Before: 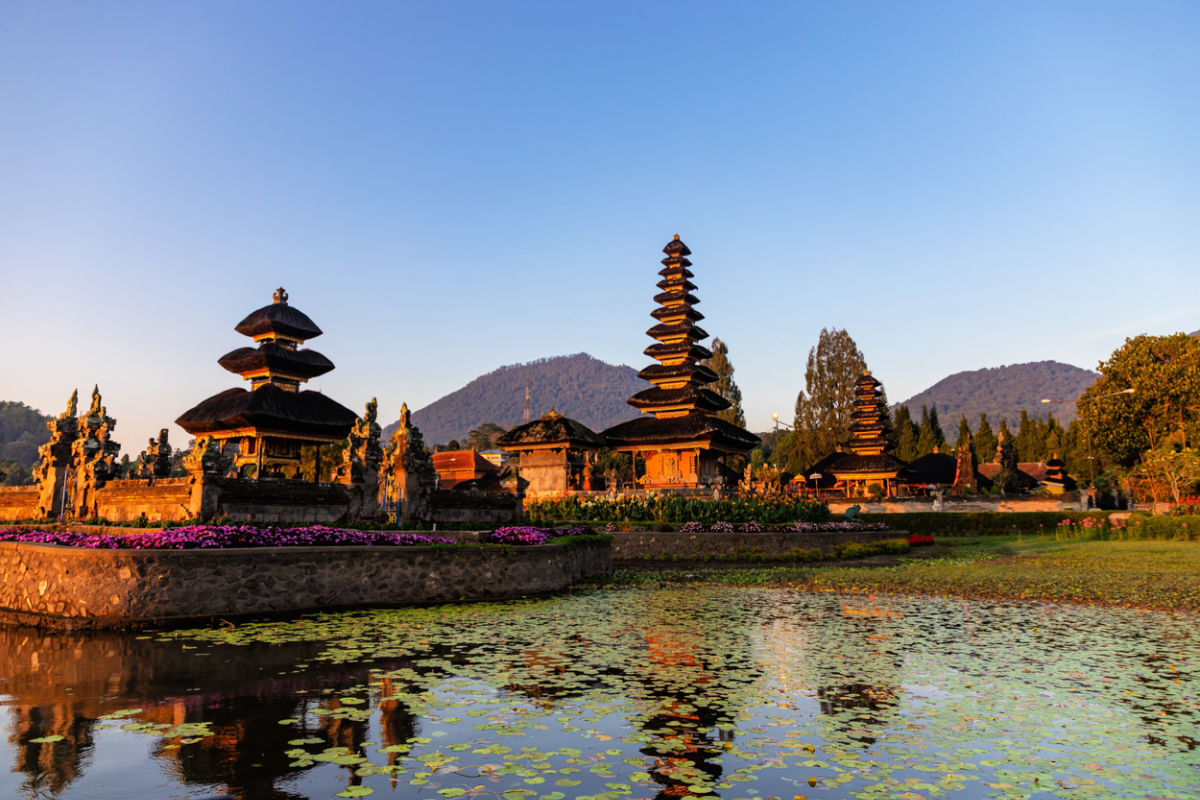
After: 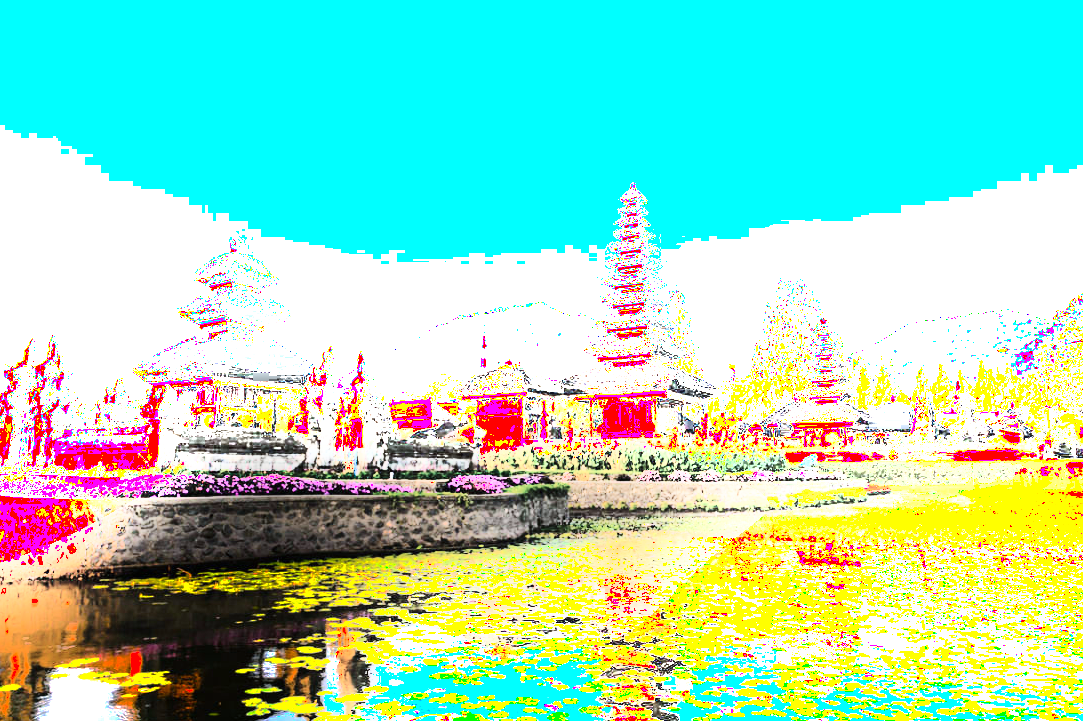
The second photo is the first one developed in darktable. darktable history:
tone equalizer: -8 EV -0.752 EV, -7 EV -0.698 EV, -6 EV -0.591 EV, -5 EV -0.421 EV, -3 EV 0.402 EV, -2 EV 0.6 EV, -1 EV 0.683 EV, +0 EV 0.767 EV
exposure: black level correction 0, exposure 0.695 EV, compensate highlight preservation false
color balance rgb: shadows lift › chroma 5.062%, shadows lift › hue 237.56°, perceptual saturation grading › global saturation 31.324%, perceptual brilliance grading › global brilliance 25.231%, global vibrance 25.151%
crop: left 3.619%, top 6.454%, right 6.056%, bottom 3.315%
base curve: curves: ch0 [(0, 0) (0.841, 0.609) (1, 1)], preserve colors none
shadows and highlights: shadows -20.74, highlights 98.68, soften with gaussian
color correction: highlights b* 0.045, saturation 0.995
